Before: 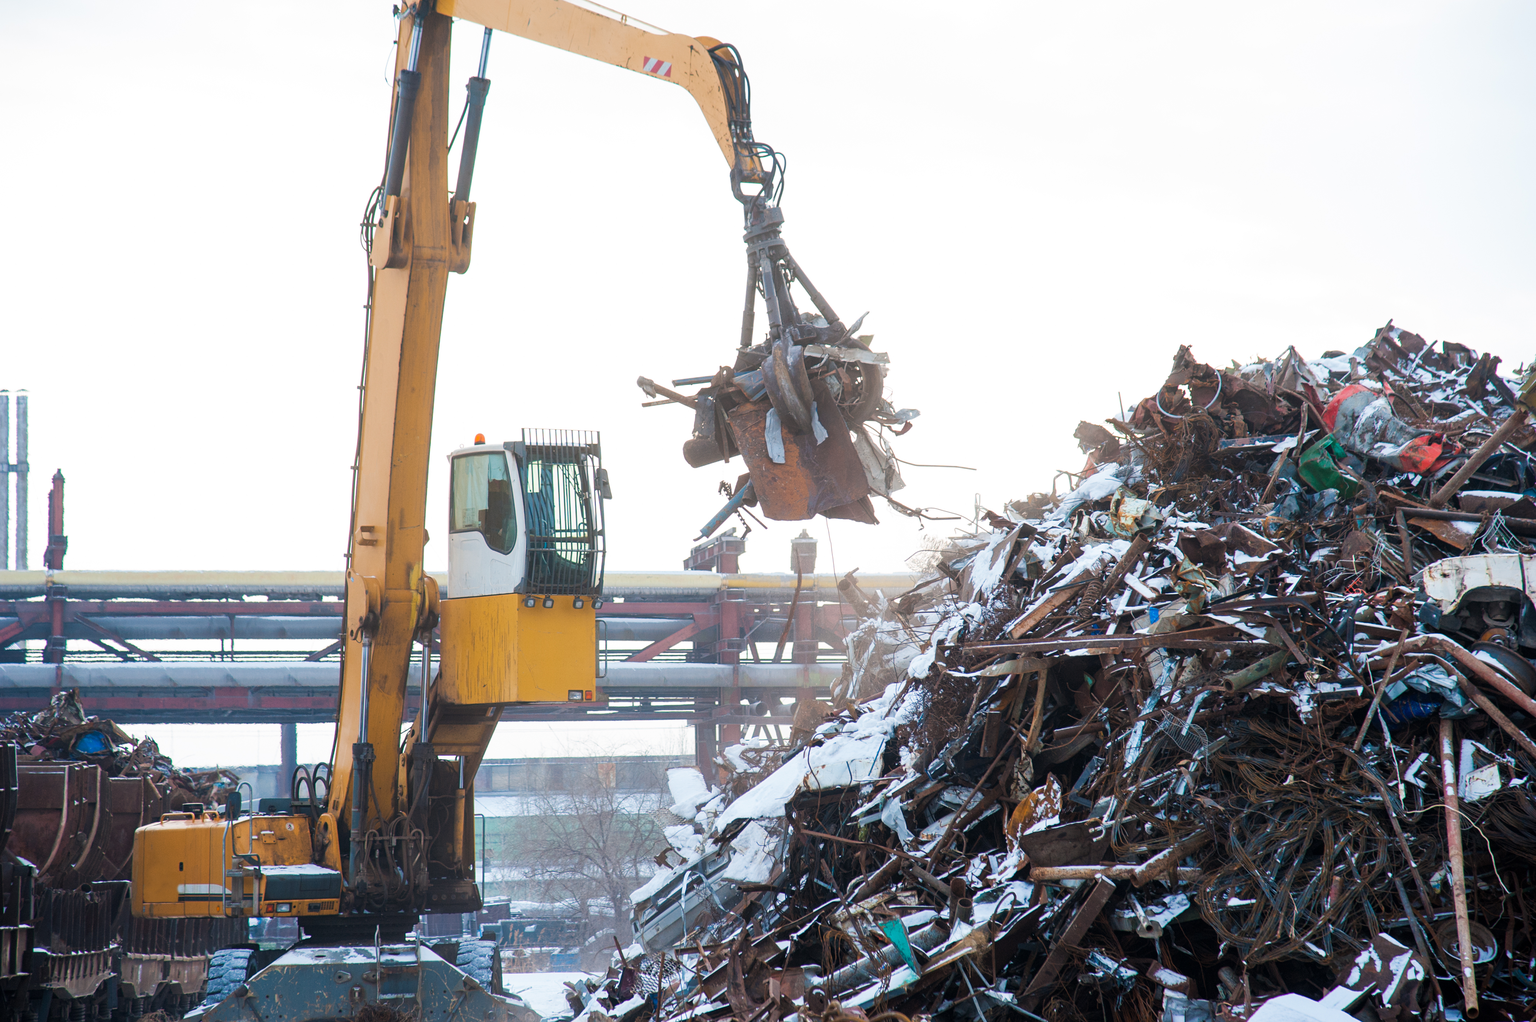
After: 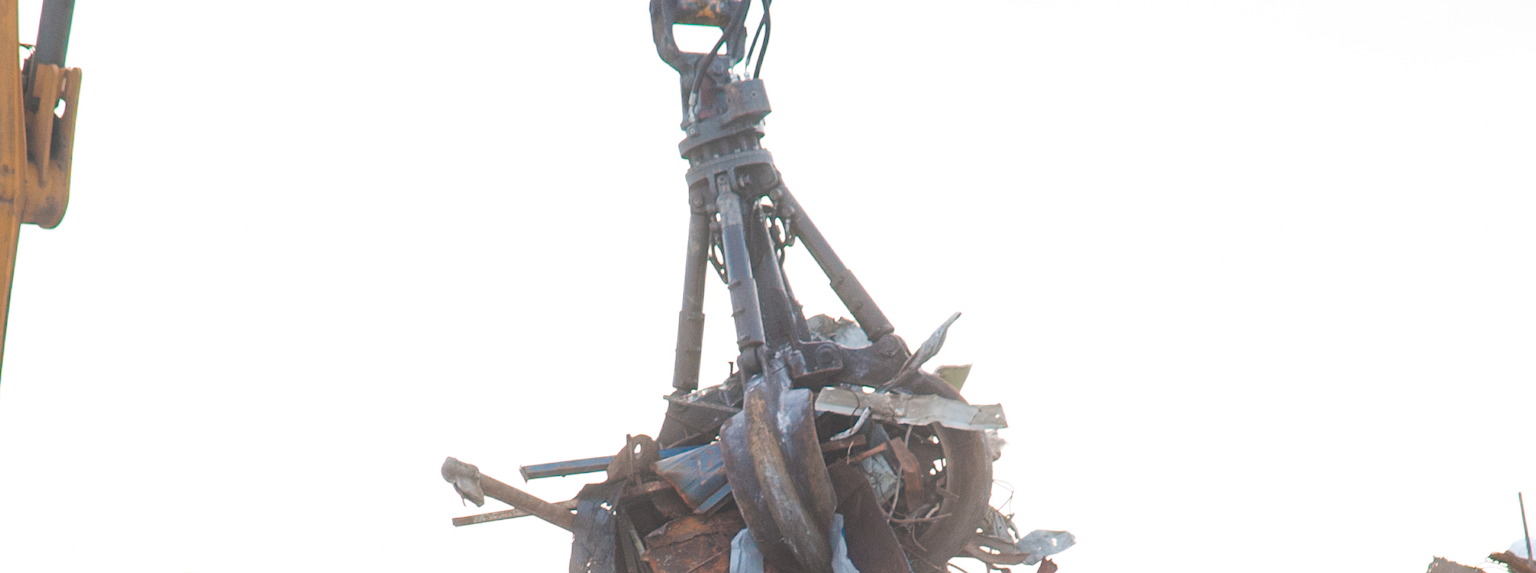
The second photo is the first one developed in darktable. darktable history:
crop: left 28.64%, top 16.832%, right 26.637%, bottom 58.055%
tone equalizer: -7 EV 0.13 EV, smoothing diameter 25%, edges refinement/feathering 10, preserve details guided filter
